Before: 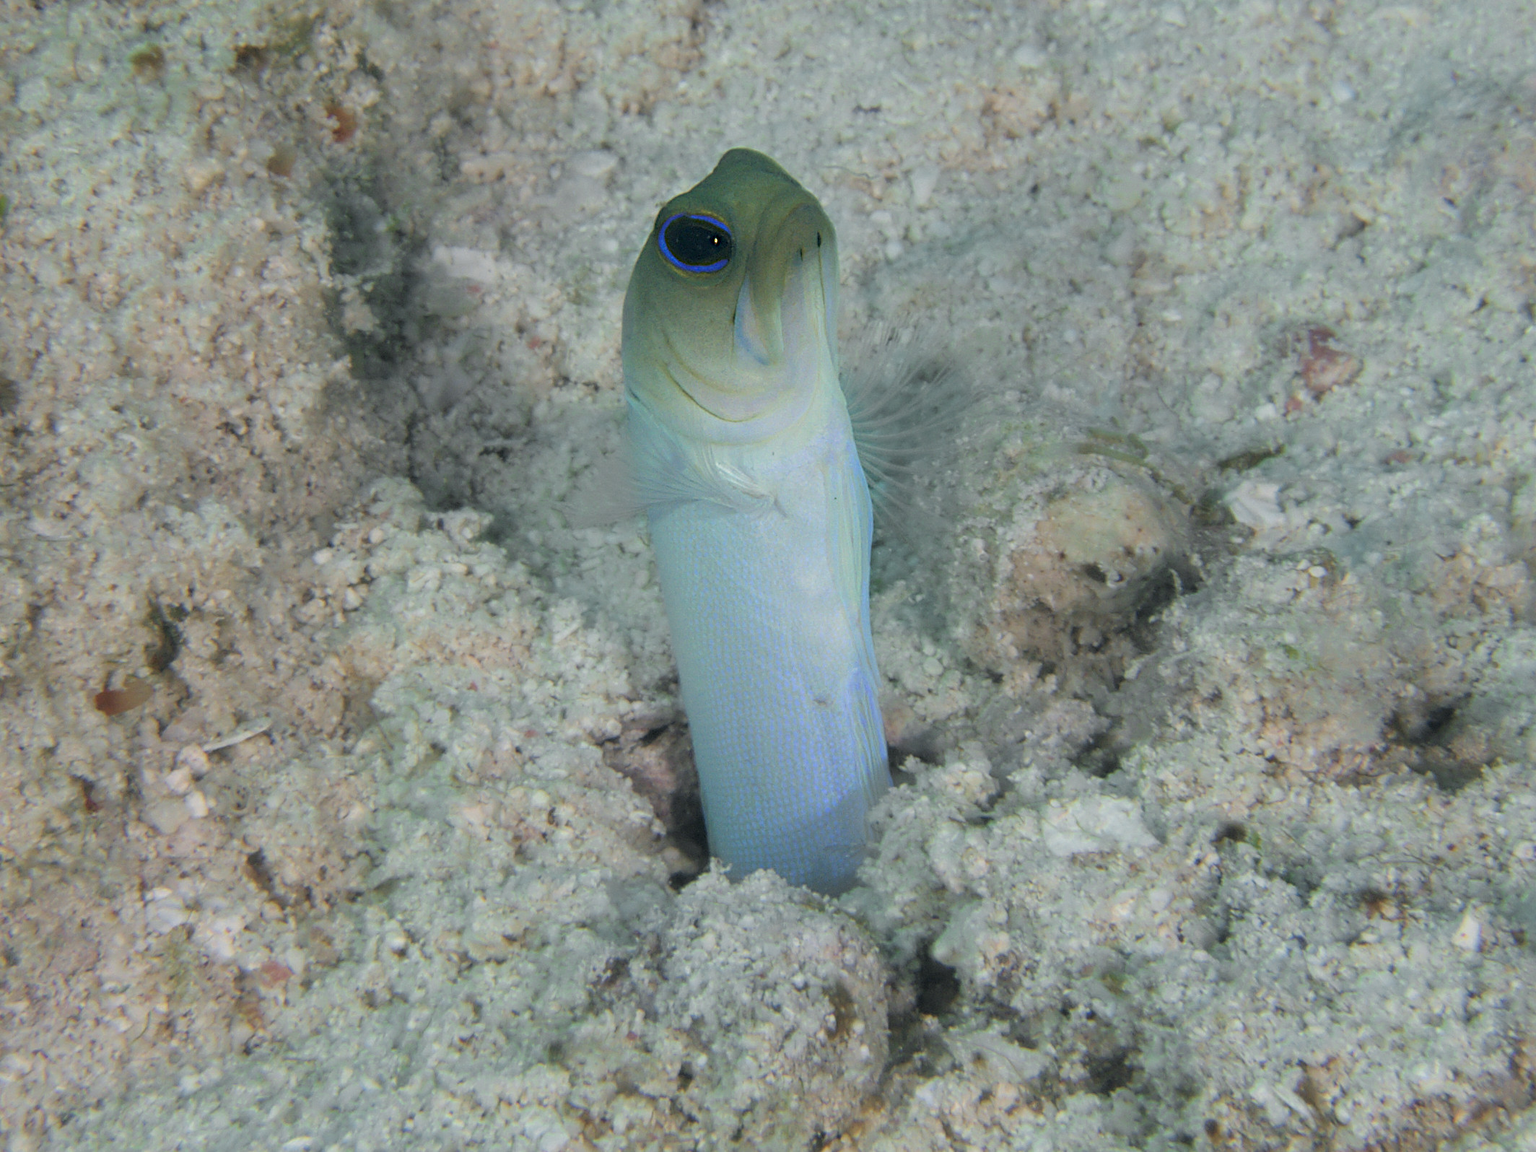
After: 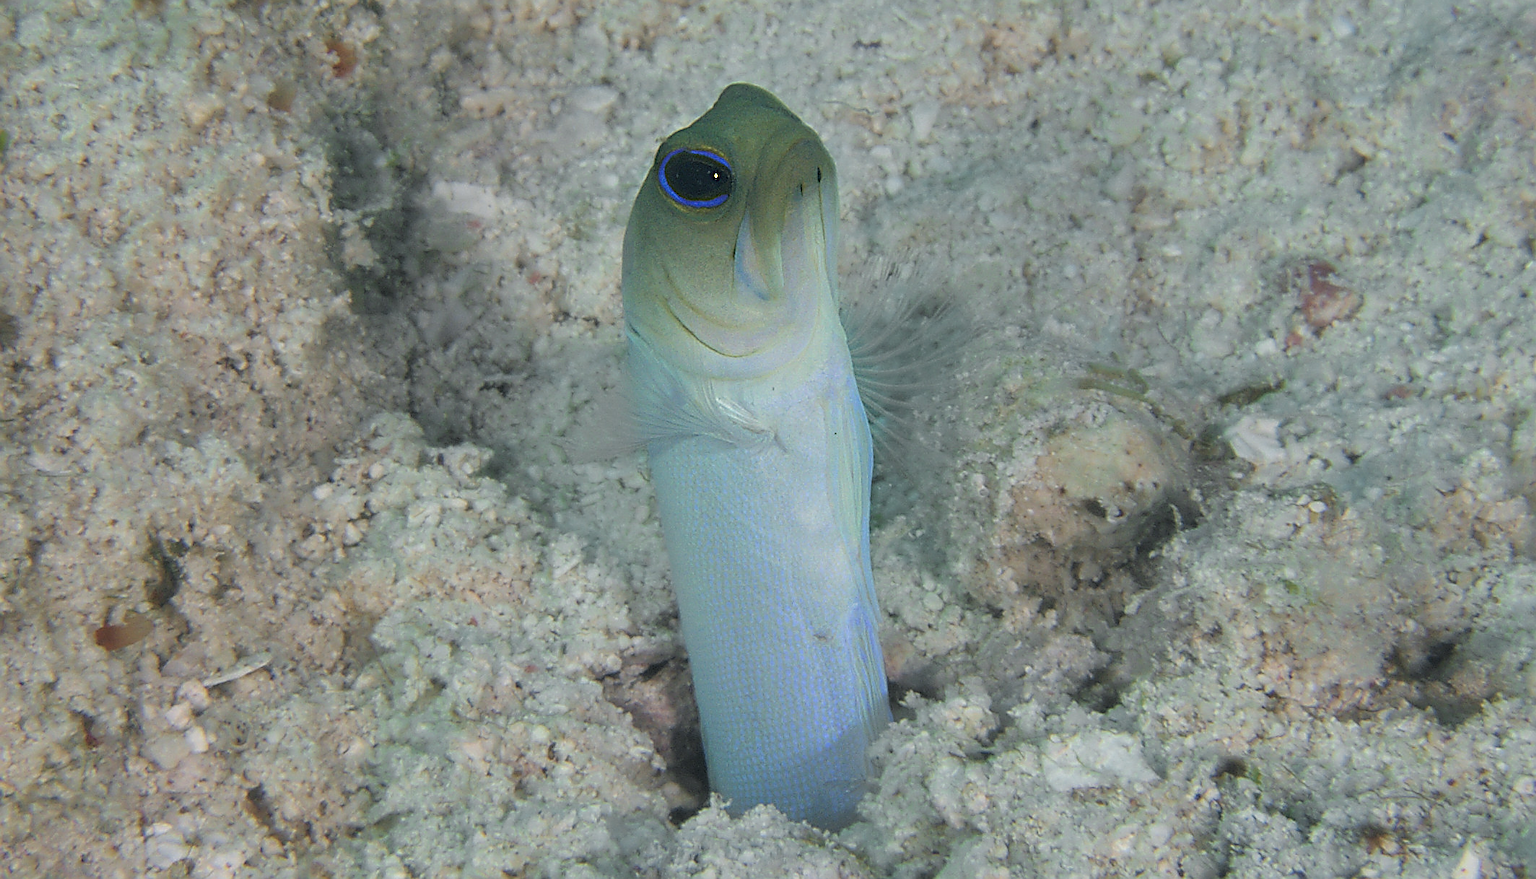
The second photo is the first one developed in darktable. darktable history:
sharpen: radius 1.398, amount 1.267, threshold 0.78
exposure: black level correction -0.005, exposure 0.056 EV, compensate highlight preservation false
crop: top 5.66%, bottom 17.921%
shadows and highlights: low approximation 0.01, soften with gaussian
